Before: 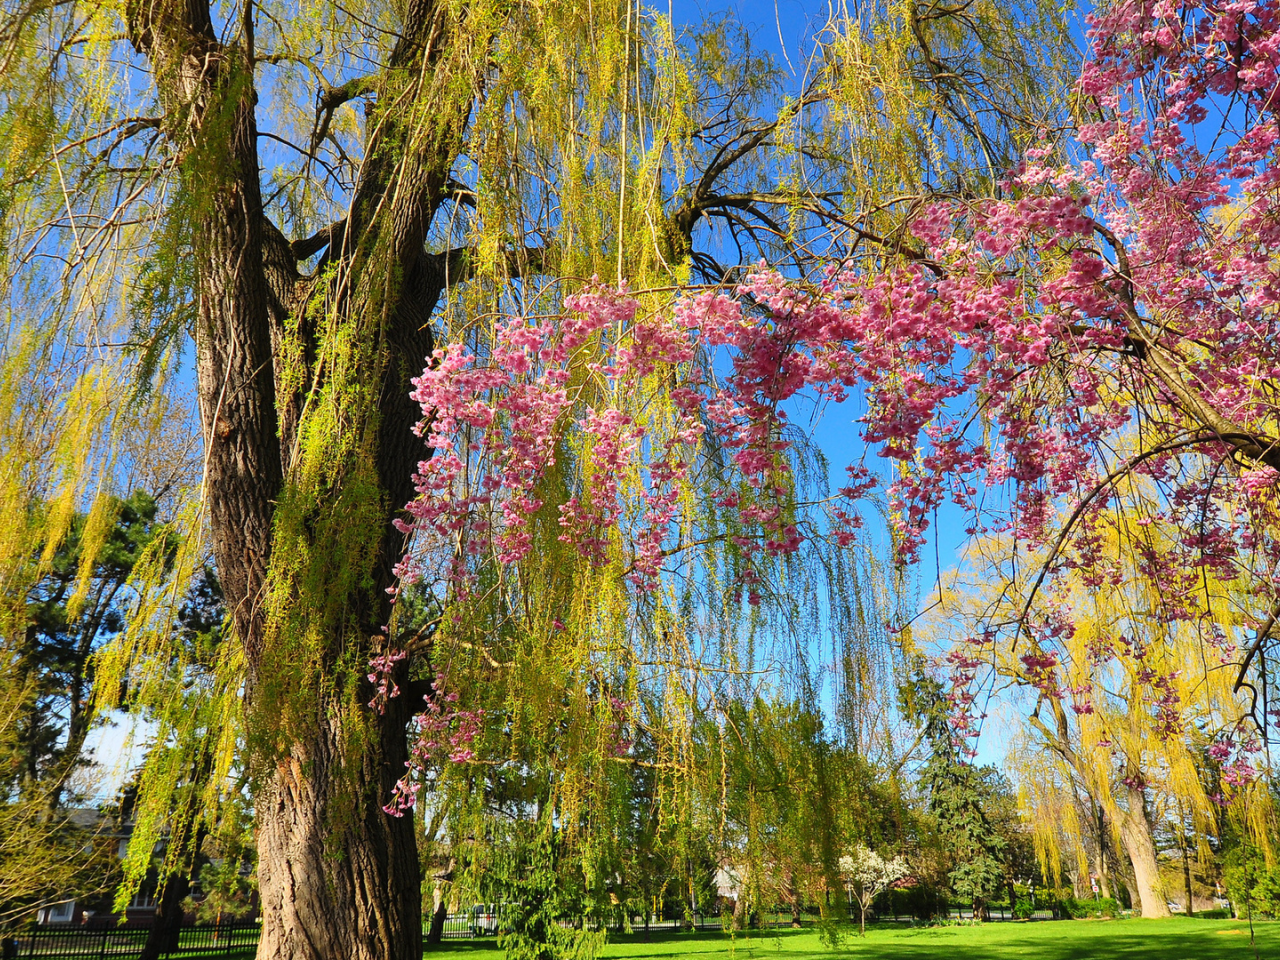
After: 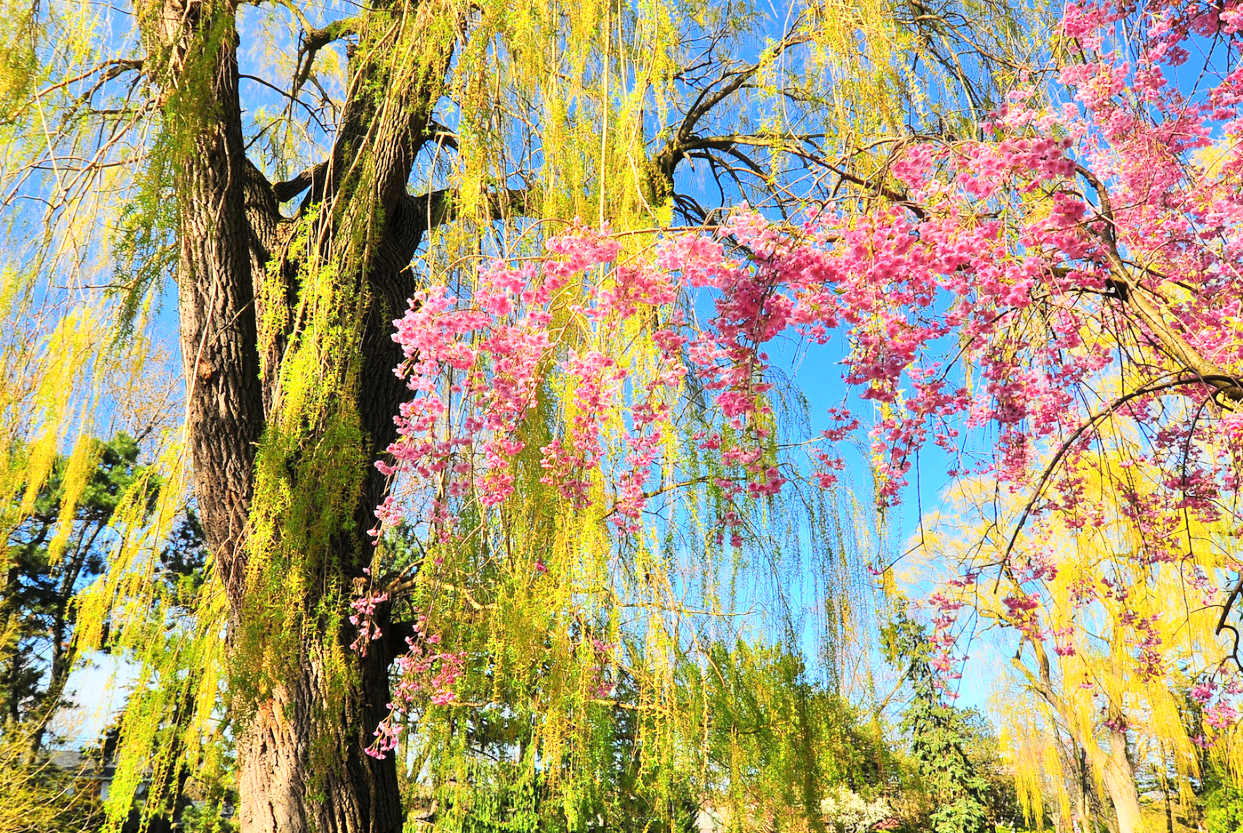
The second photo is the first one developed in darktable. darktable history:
crop: left 1.448%, top 6.094%, right 1.426%, bottom 7.093%
tone equalizer: -7 EV 0.164 EV, -6 EV 0.58 EV, -5 EV 1.18 EV, -4 EV 1.3 EV, -3 EV 1.18 EV, -2 EV 0.6 EV, -1 EV 0.145 EV, edges refinement/feathering 500, mask exposure compensation -1.57 EV, preserve details guided filter
levels: levels [0.016, 0.5, 0.996]
color balance rgb: shadows lift › luminance -9.452%, perceptual saturation grading › global saturation 0.245%
